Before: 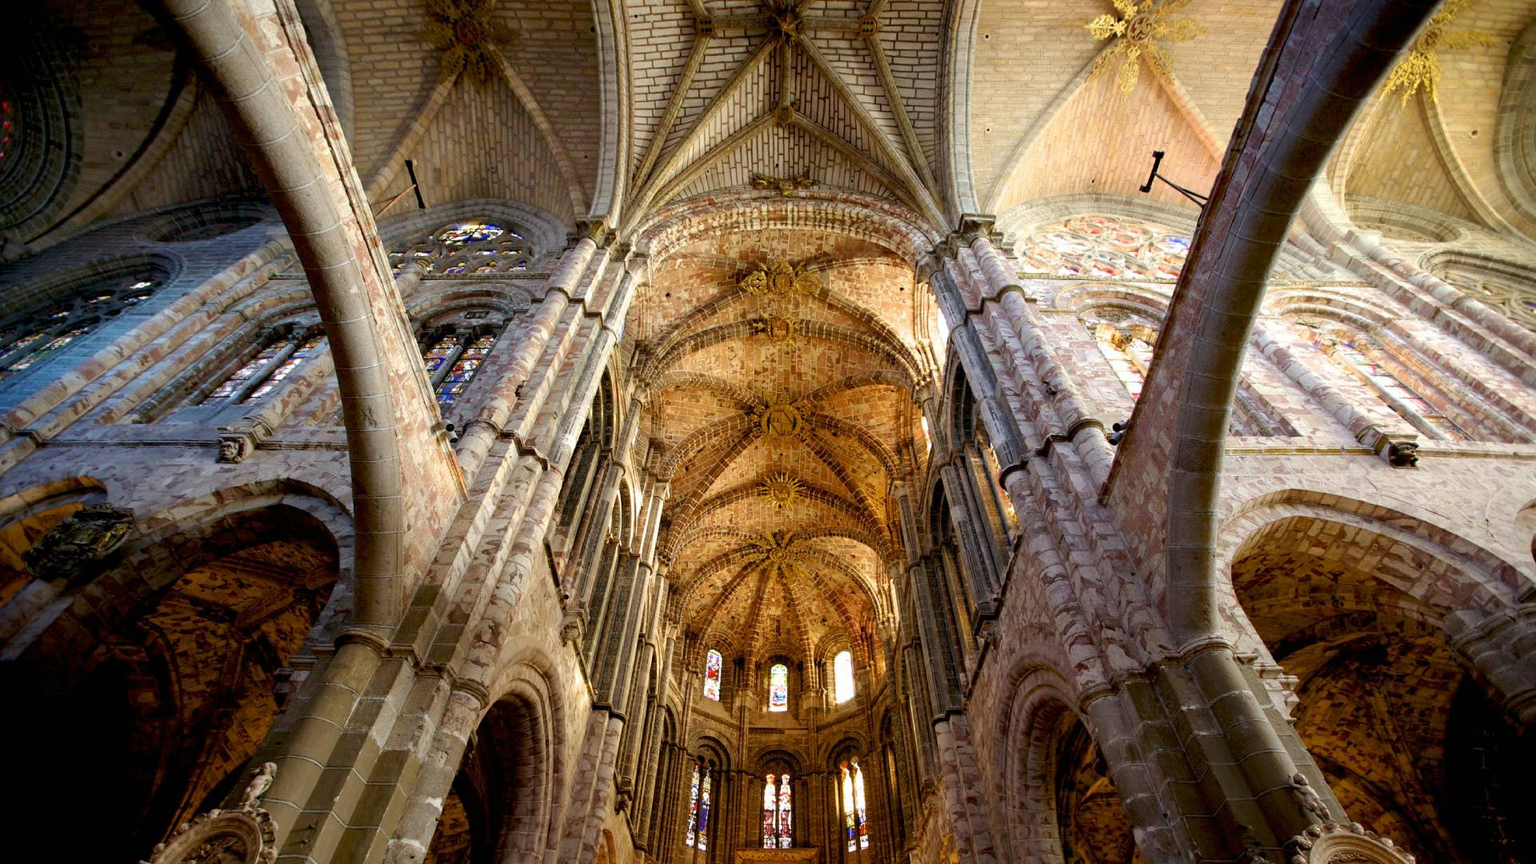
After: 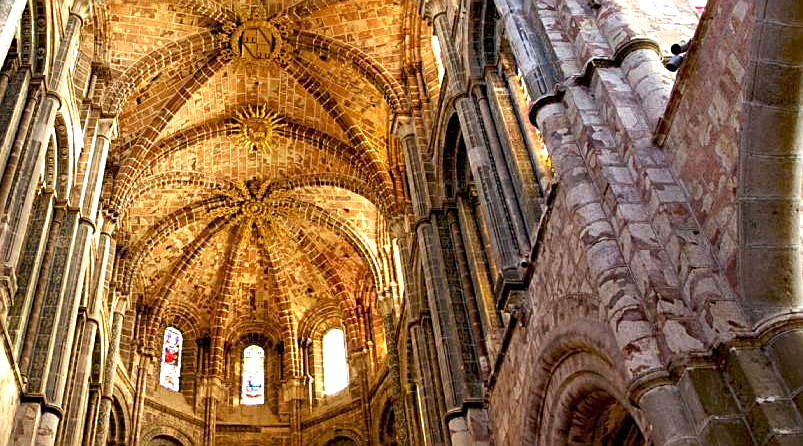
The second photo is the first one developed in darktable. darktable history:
exposure: black level correction 0, exposure 0.695 EV, compensate exposure bias true, compensate highlight preservation false
sharpen: on, module defaults
crop: left 37.514%, top 44.989%, right 20.649%, bottom 13.684%
local contrast: highlights 100%, shadows 99%, detail 119%, midtone range 0.2
